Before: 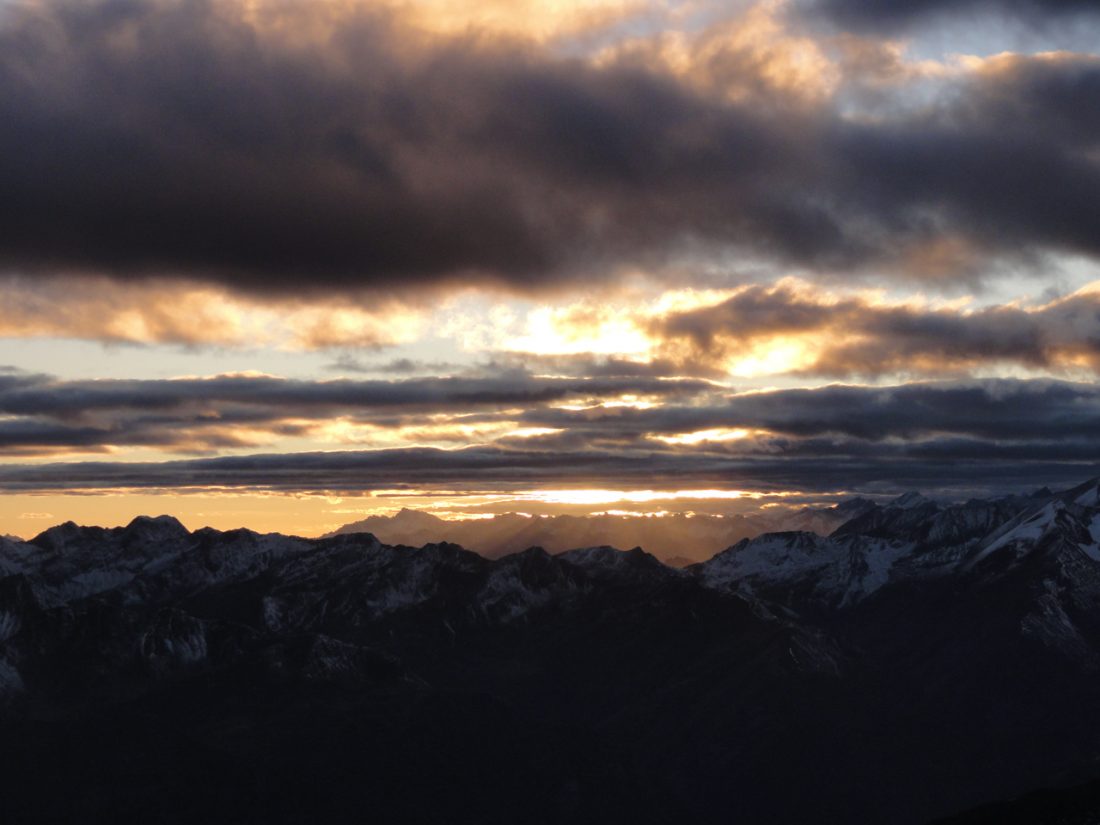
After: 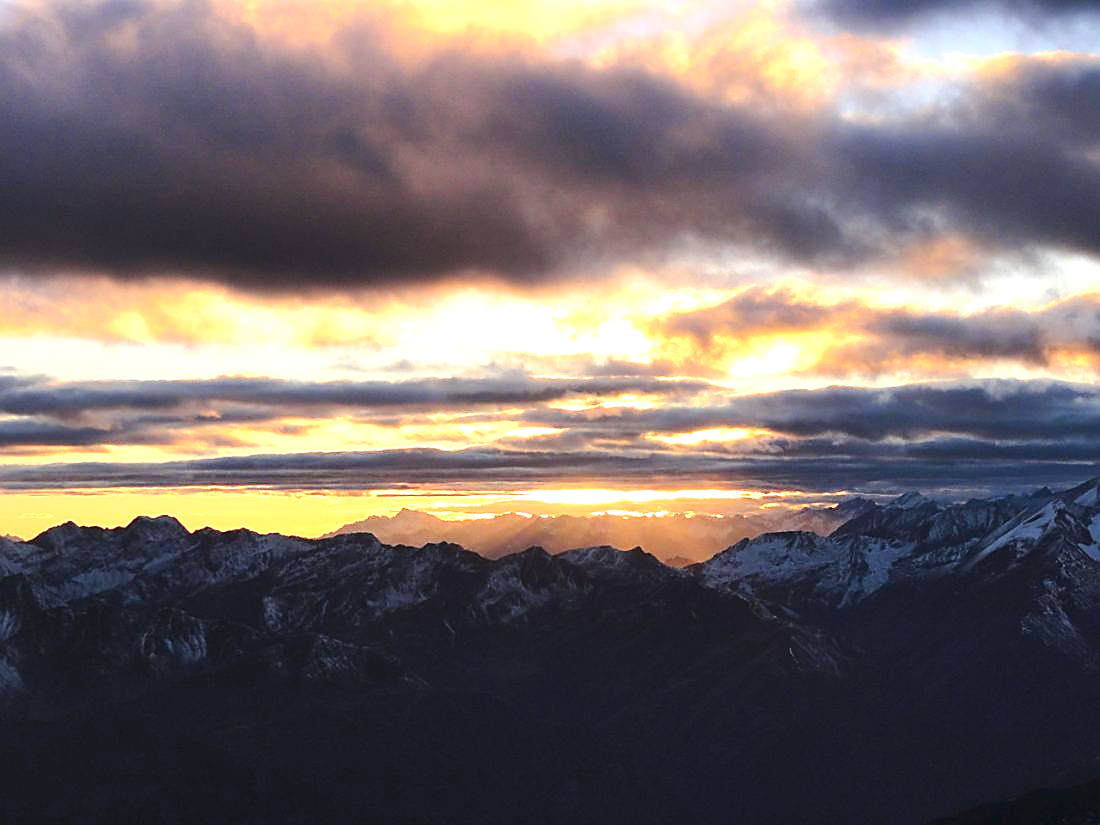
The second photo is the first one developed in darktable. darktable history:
contrast brightness saturation: contrast 0.18, saturation 0.3
exposure: black level correction 0, exposure 1.388 EV, compensate exposure bias true, compensate highlight preservation false
sharpen: radius 1.4, amount 1.25, threshold 0.7
color balance rgb: perceptual saturation grading › global saturation -0.31%, global vibrance -8%, contrast -13%, saturation formula JzAzBz (2021)
